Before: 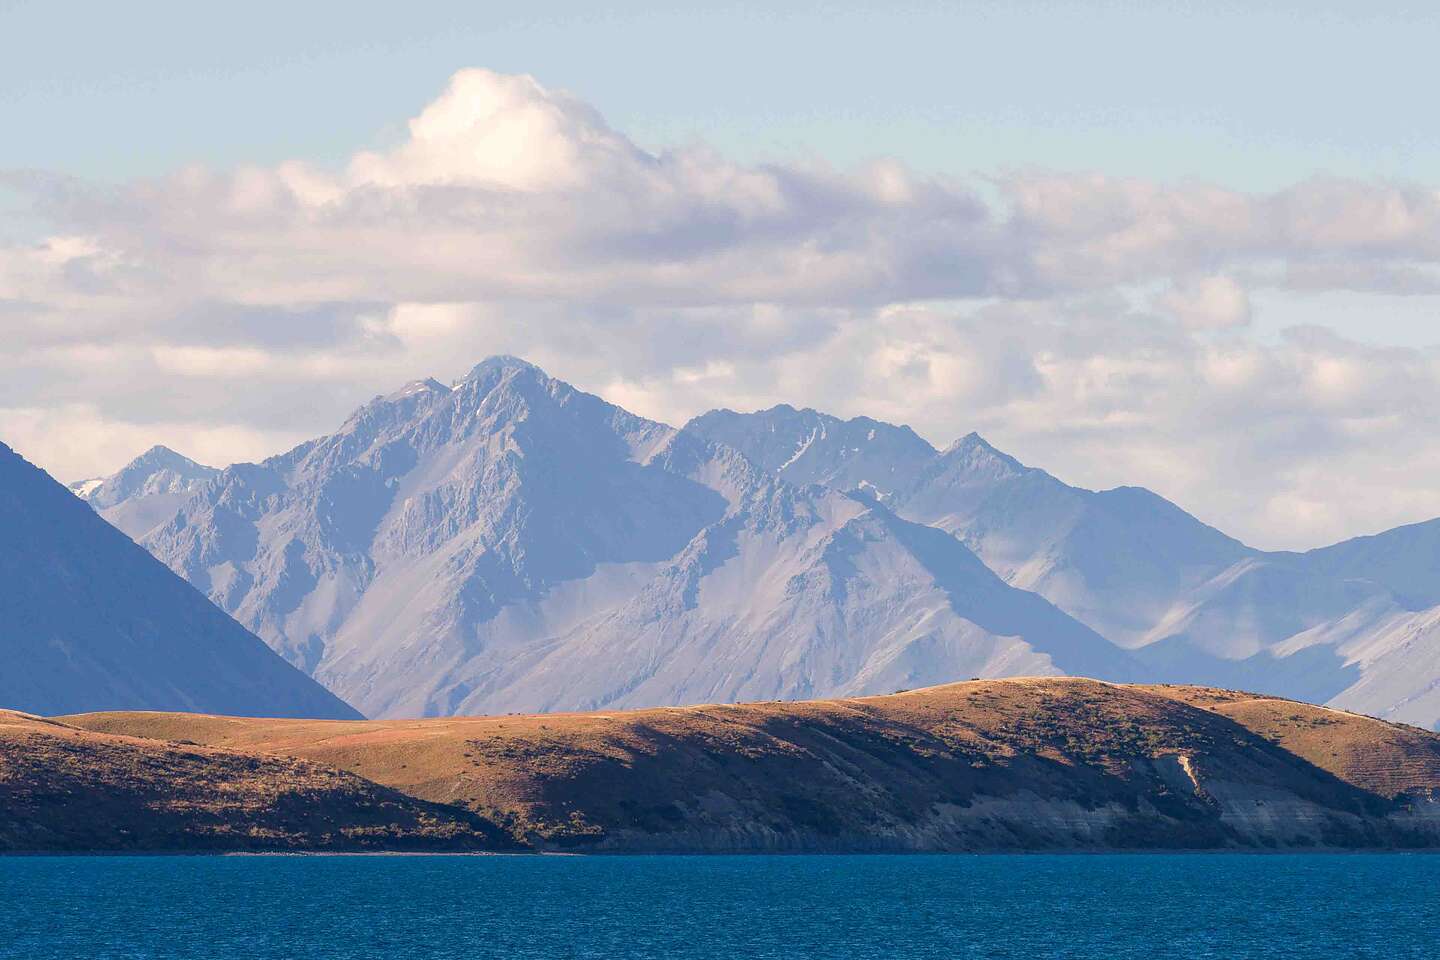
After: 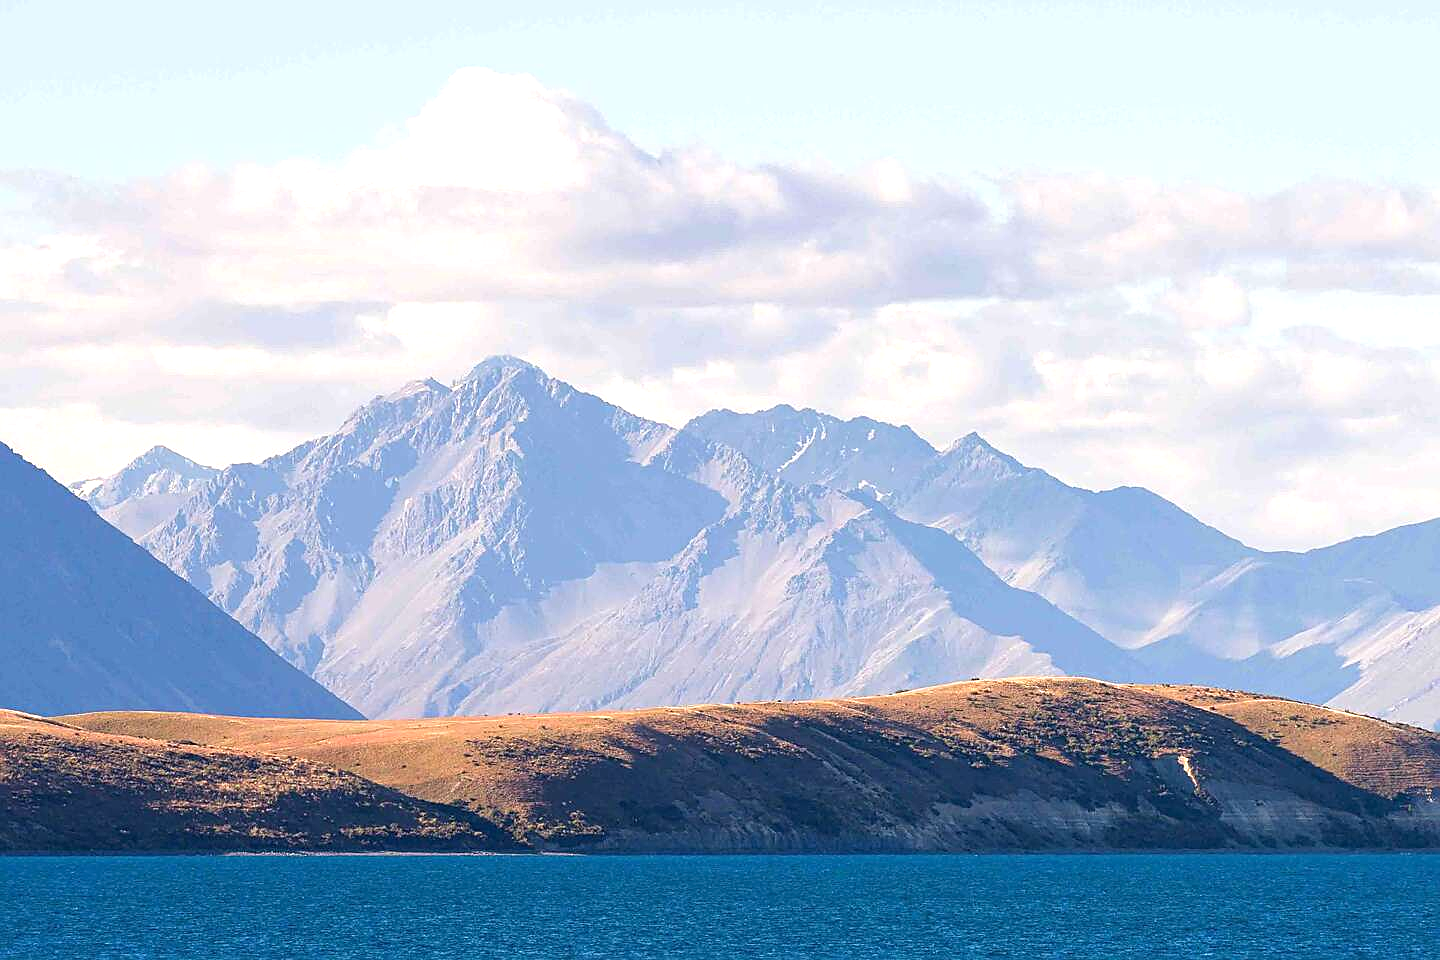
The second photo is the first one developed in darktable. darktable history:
exposure: exposure 0.603 EV, compensate exposure bias true, compensate highlight preservation false
sharpen: on, module defaults
